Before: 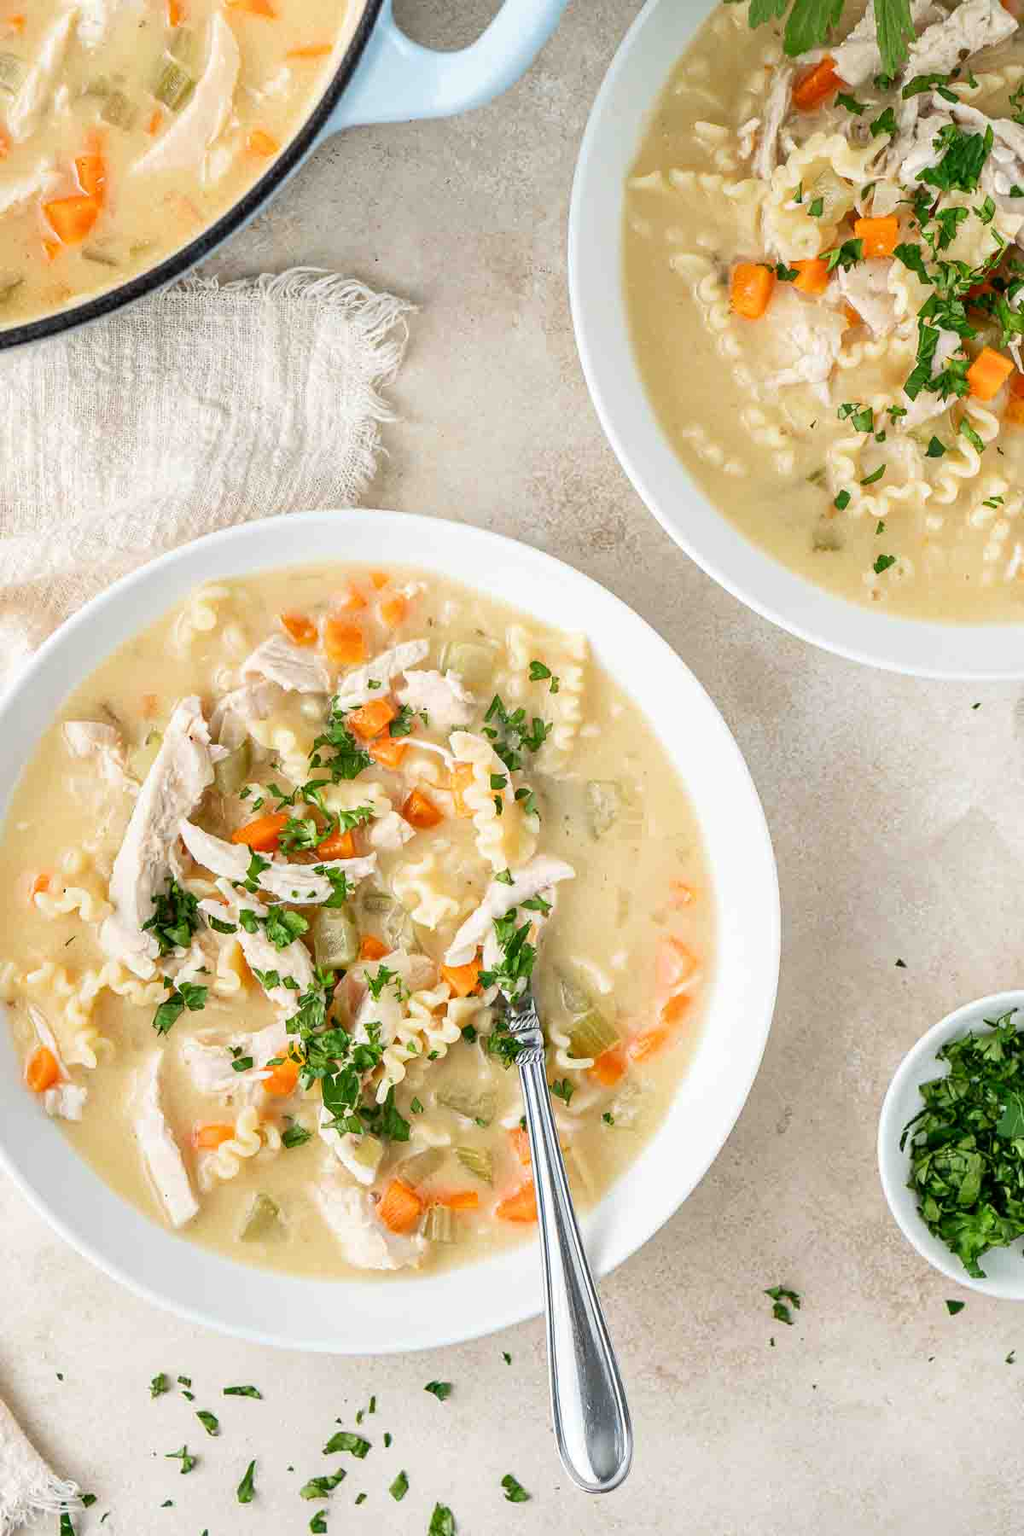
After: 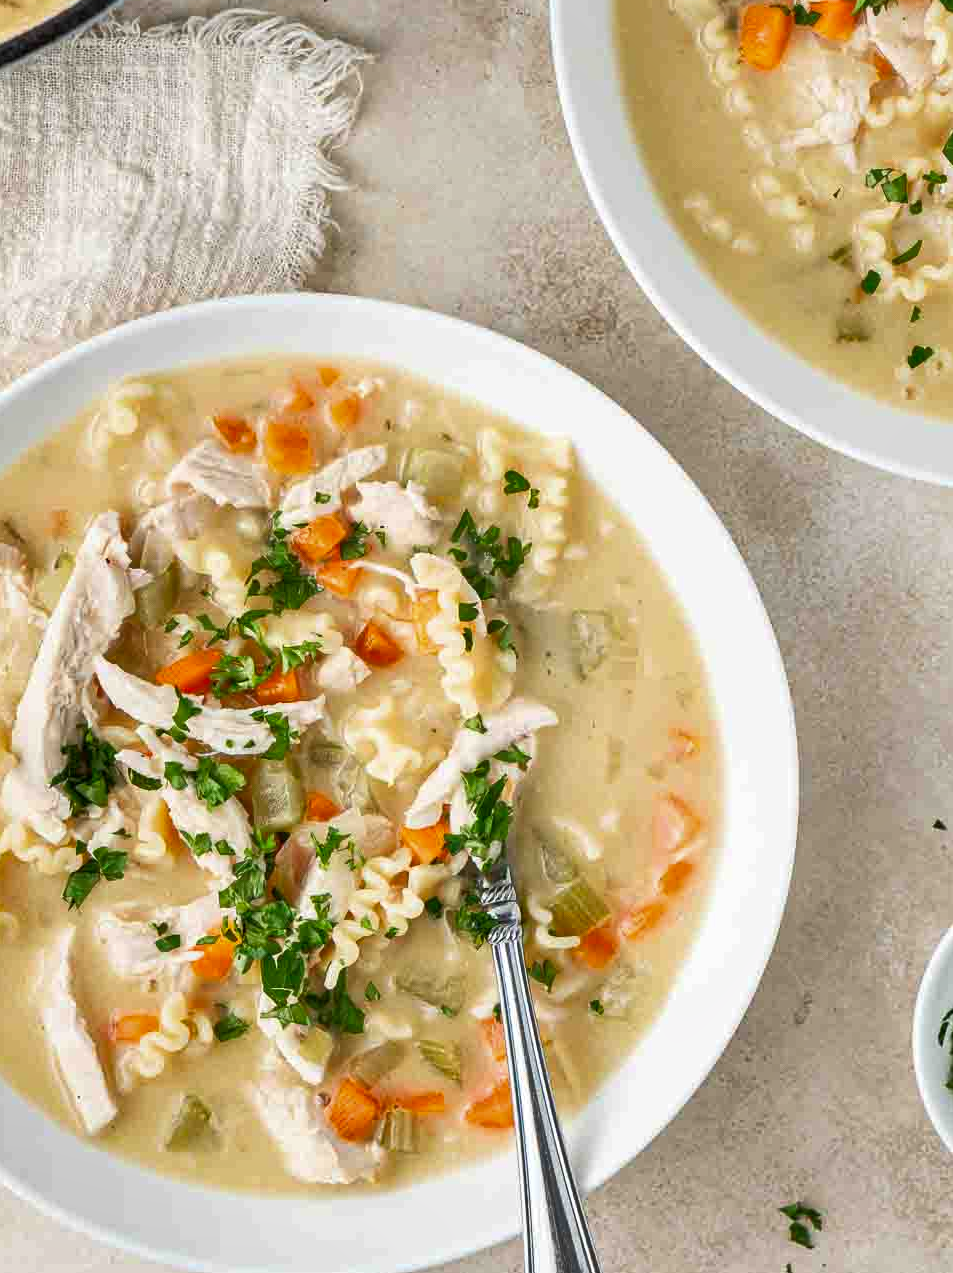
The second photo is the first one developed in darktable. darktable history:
crop: left 9.712%, top 16.928%, right 10.845%, bottom 12.332%
shadows and highlights: shadows color adjustment 97.66%, soften with gaussian
